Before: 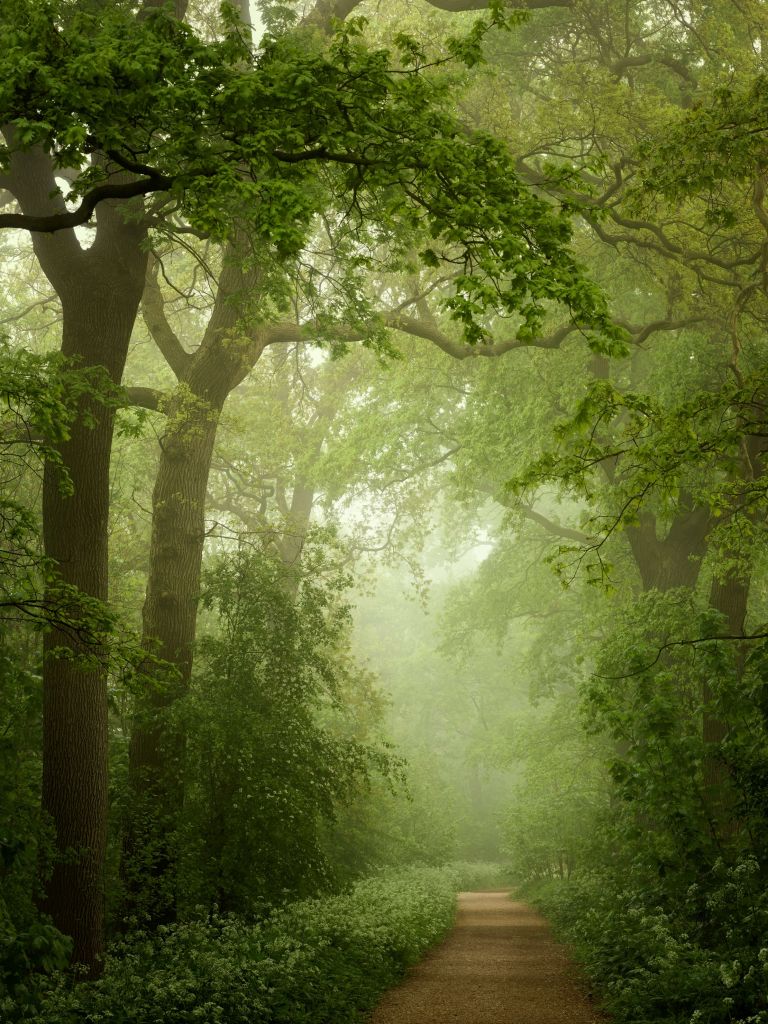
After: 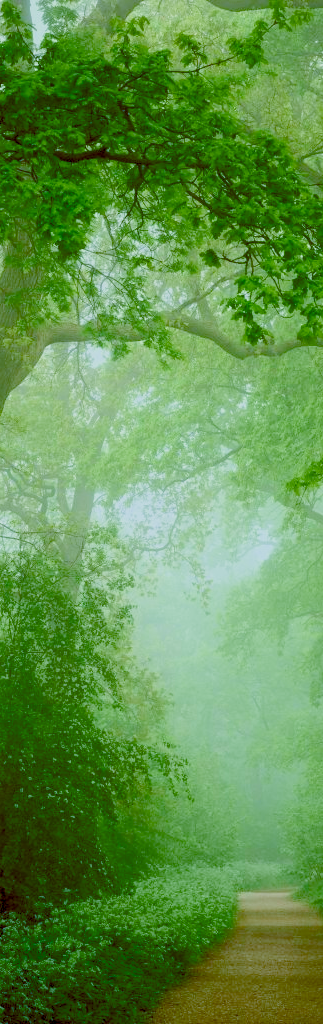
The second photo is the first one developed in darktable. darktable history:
exposure: black level correction 0, exposure 1.1 EV, compensate exposure bias true, compensate highlight preservation false
crop: left 28.583%, right 29.231%
contrast brightness saturation: brightness -0.09
filmic rgb: black relative exposure -14 EV, white relative exposure 8 EV, threshold 3 EV, hardness 3.74, latitude 50%, contrast 0.5, color science v5 (2021), contrast in shadows safe, contrast in highlights safe, enable highlight reconstruction true
color balance rgb: shadows lift › luminance -7.7%, shadows lift › chroma 2.13%, shadows lift › hue 200.79°, power › luminance -7.77%, power › chroma 2.27%, power › hue 220.69°, highlights gain › luminance 15.15%, highlights gain › chroma 4%, highlights gain › hue 209.35°, global offset › luminance -0.21%, global offset › chroma 0.27%, perceptual saturation grading › global saturation 24.42%, perceptual saturation grading › highlights -24.42%, perceptual saturation grading › mid-tones 24.42%, perceptual saturation grading › shadows 40%, perceptual brilliance grading › global brilliance -5%, perceptual brilliance grading › highlights 24.42%, perceptual brilliance grading › mid-tones 7%, perceptual brilliance grading › shadows -5%
white balance: red 0.967, blue 1.119, emerald 0.756
